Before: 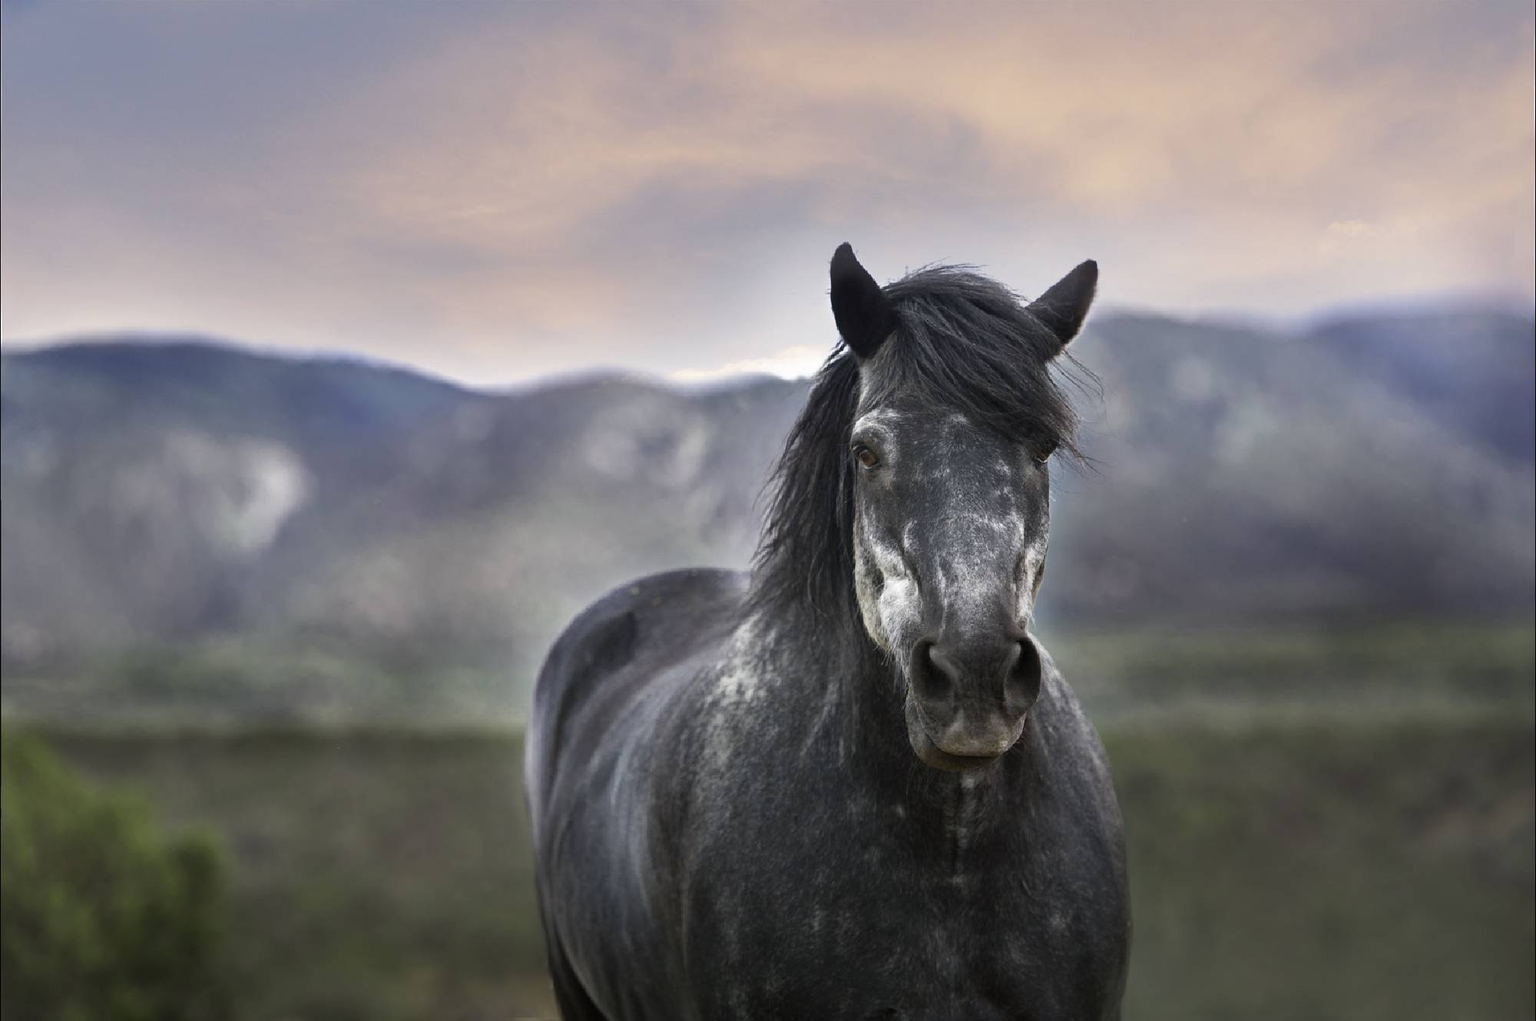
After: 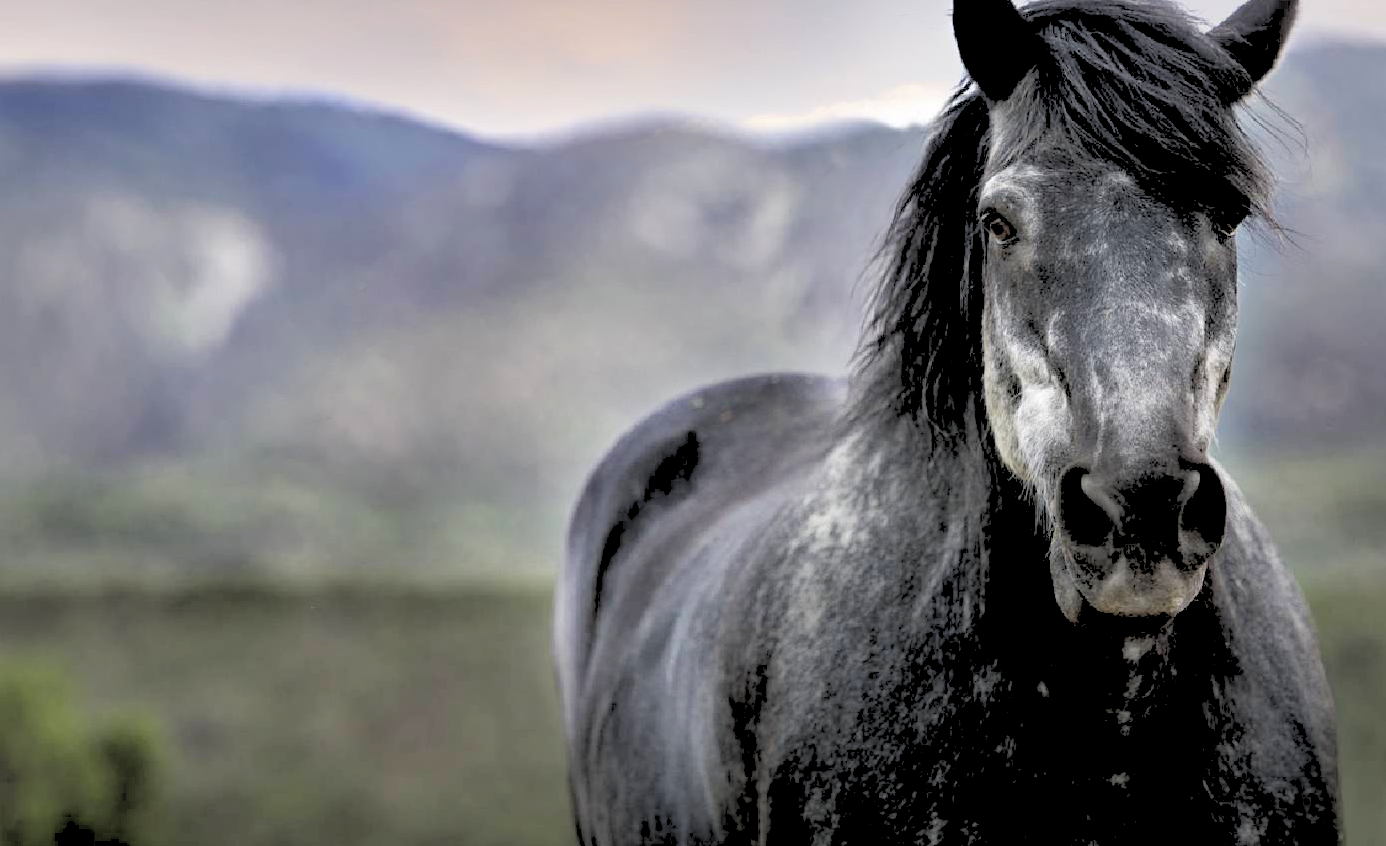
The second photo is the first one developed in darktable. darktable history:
rgb levels: levels [[0.027, 0.429, 0.996], [0, 0.5, 1], [0, 0.5, 1]]
crop: left 6.488%, top 27.668%, right 24.183%, bottom 8.656%
shadows and highlights: shadows 25, highlights -25
